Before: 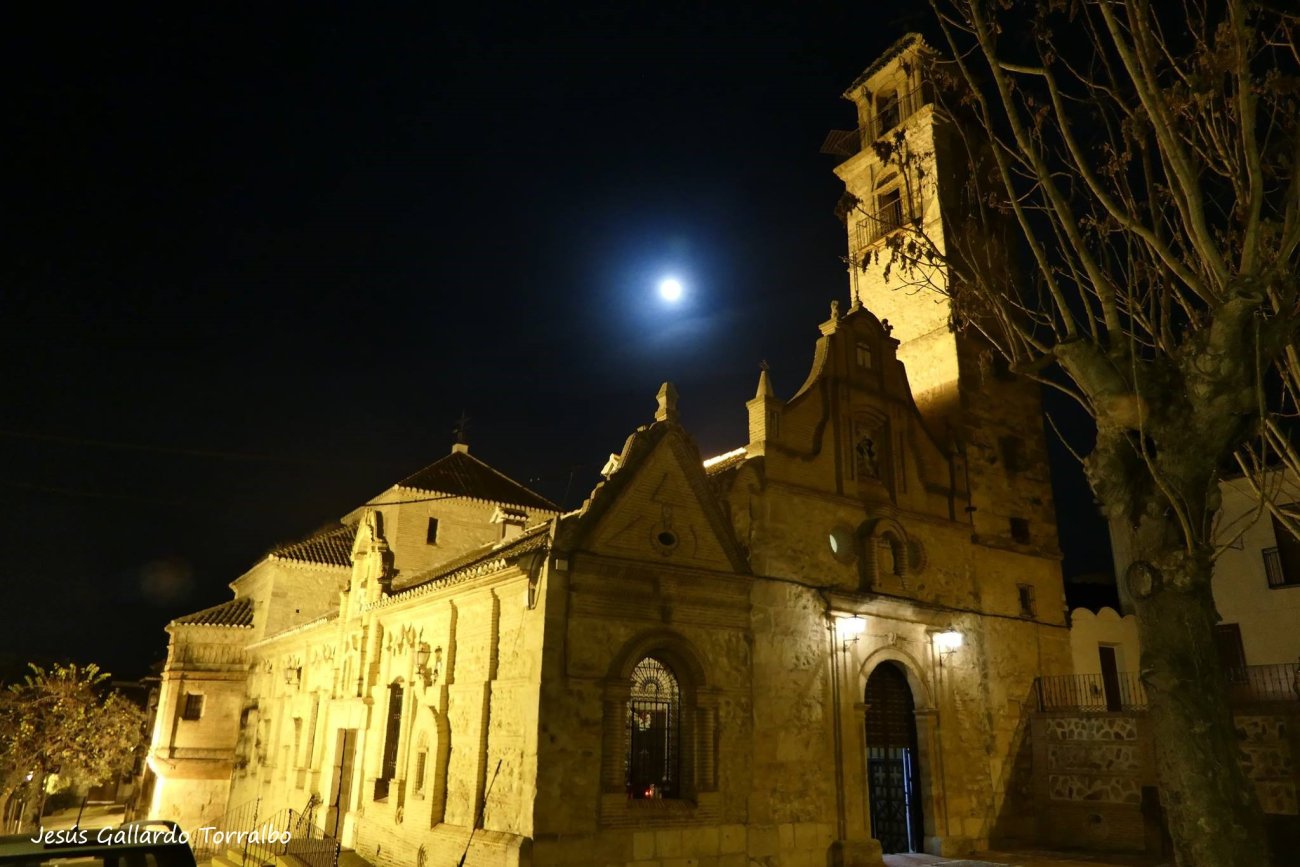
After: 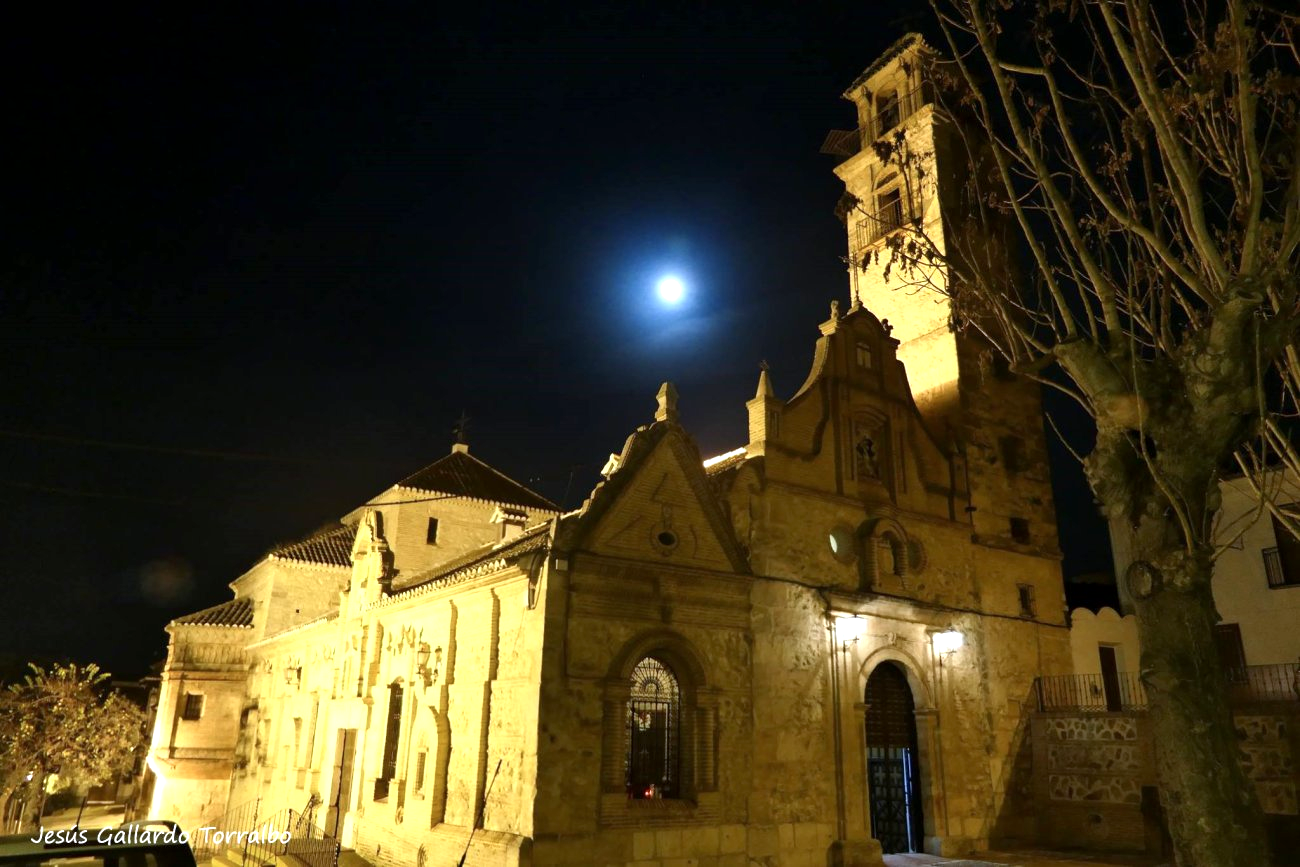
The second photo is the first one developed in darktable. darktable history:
exposure: black level correction 0.001, exposure 0.5 EV, compensate exposure bias true, compensate highlight preservation false
color correction: highlights a* -0.772, highlights b* -8.92
